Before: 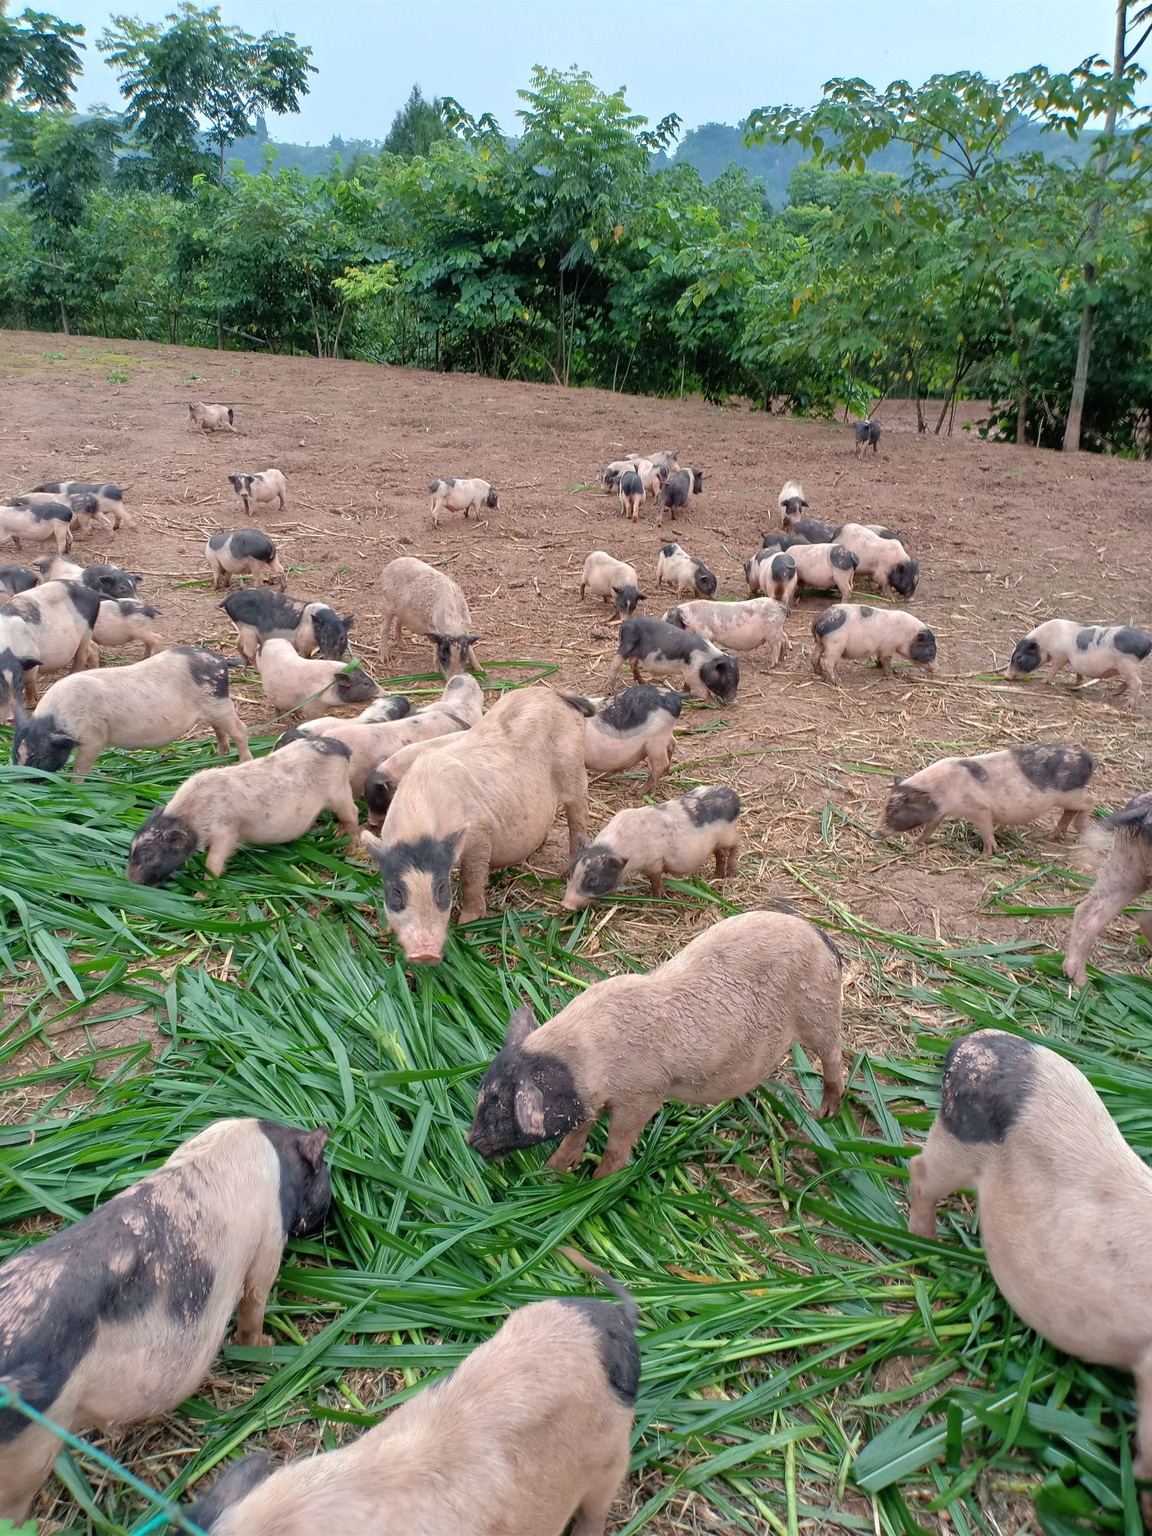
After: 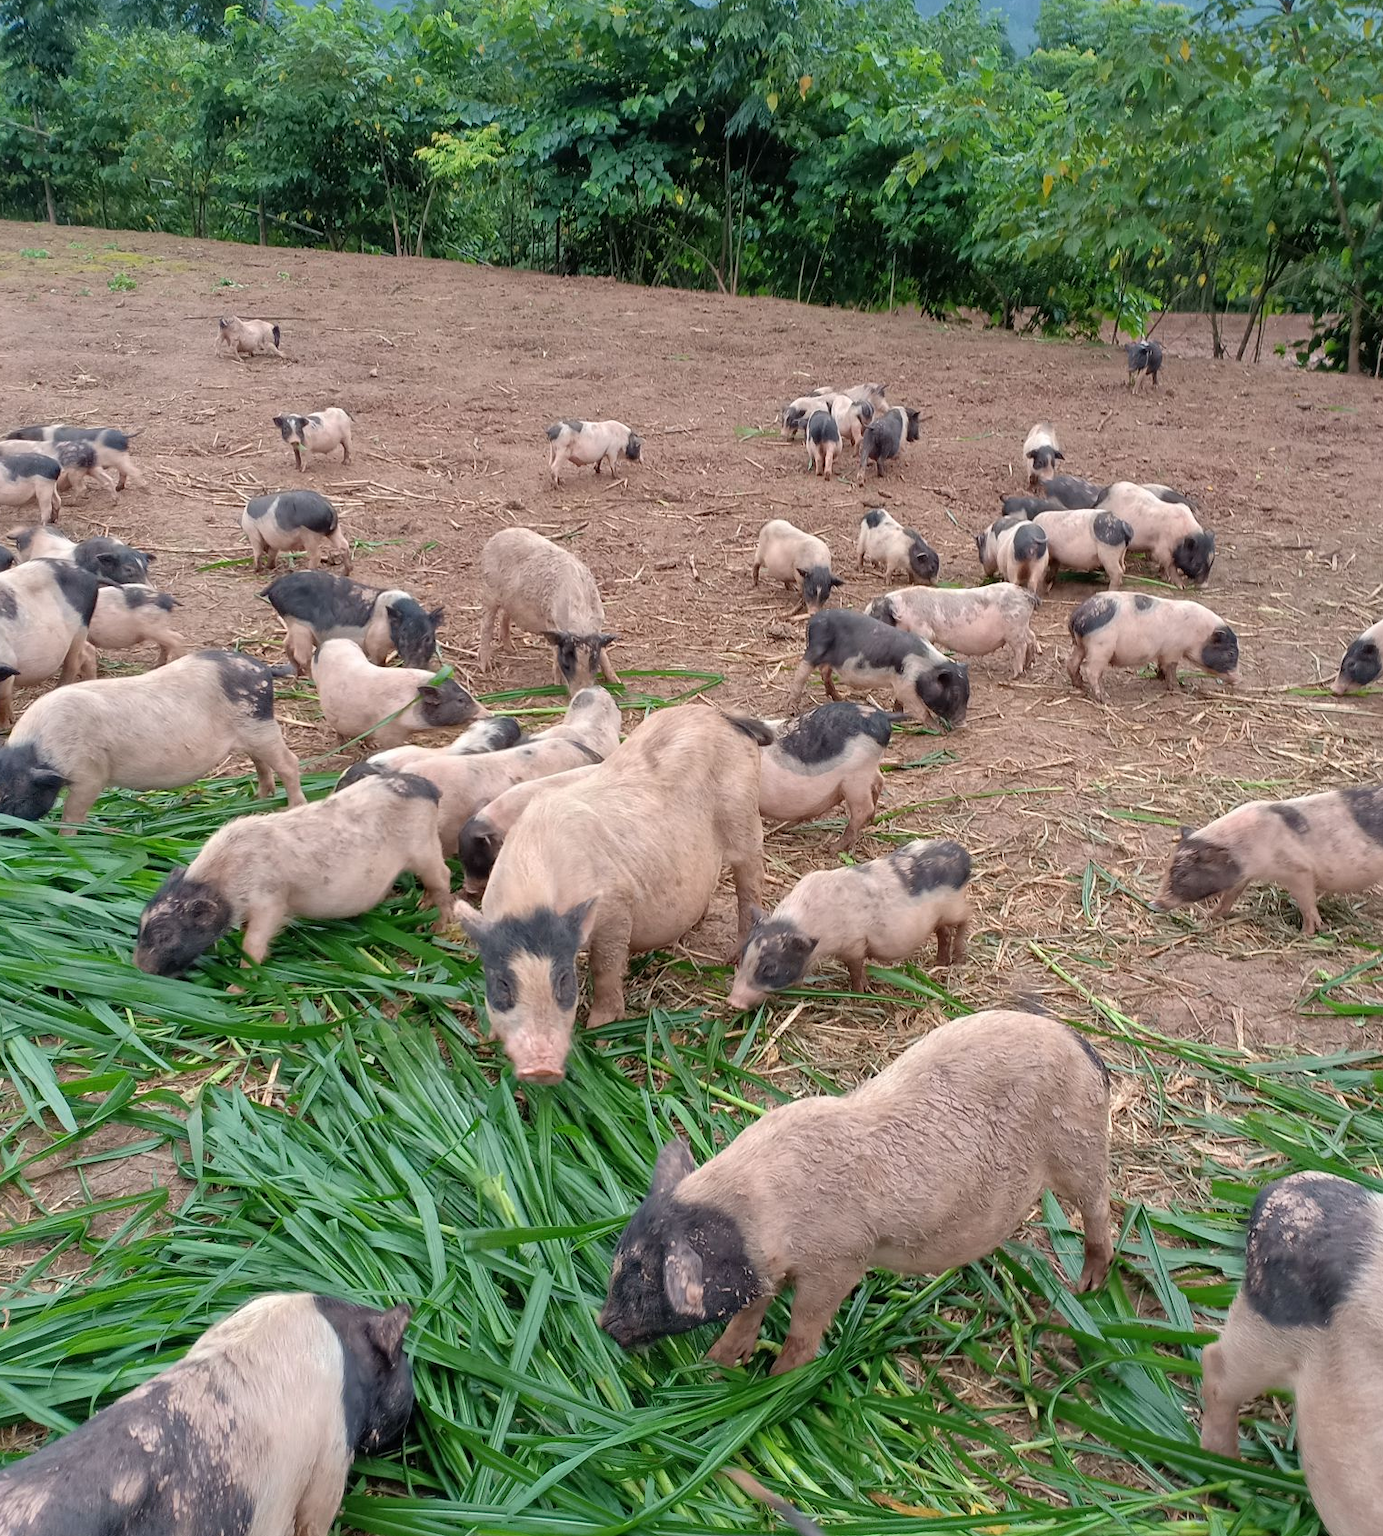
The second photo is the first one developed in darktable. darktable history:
crop and rotate: left 2.475%, top 11.109%, right 9.436%, bottom 15.531%
